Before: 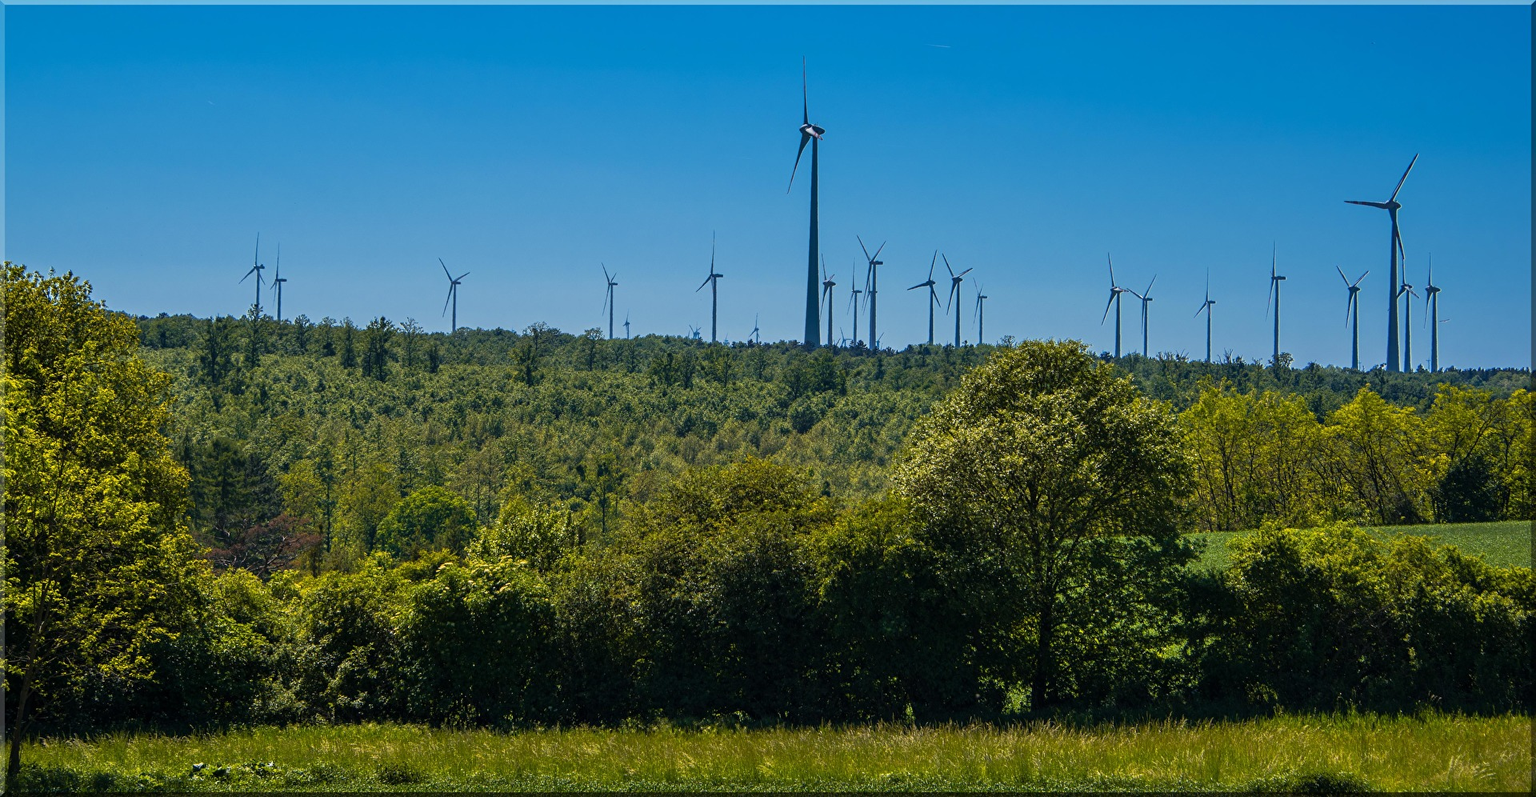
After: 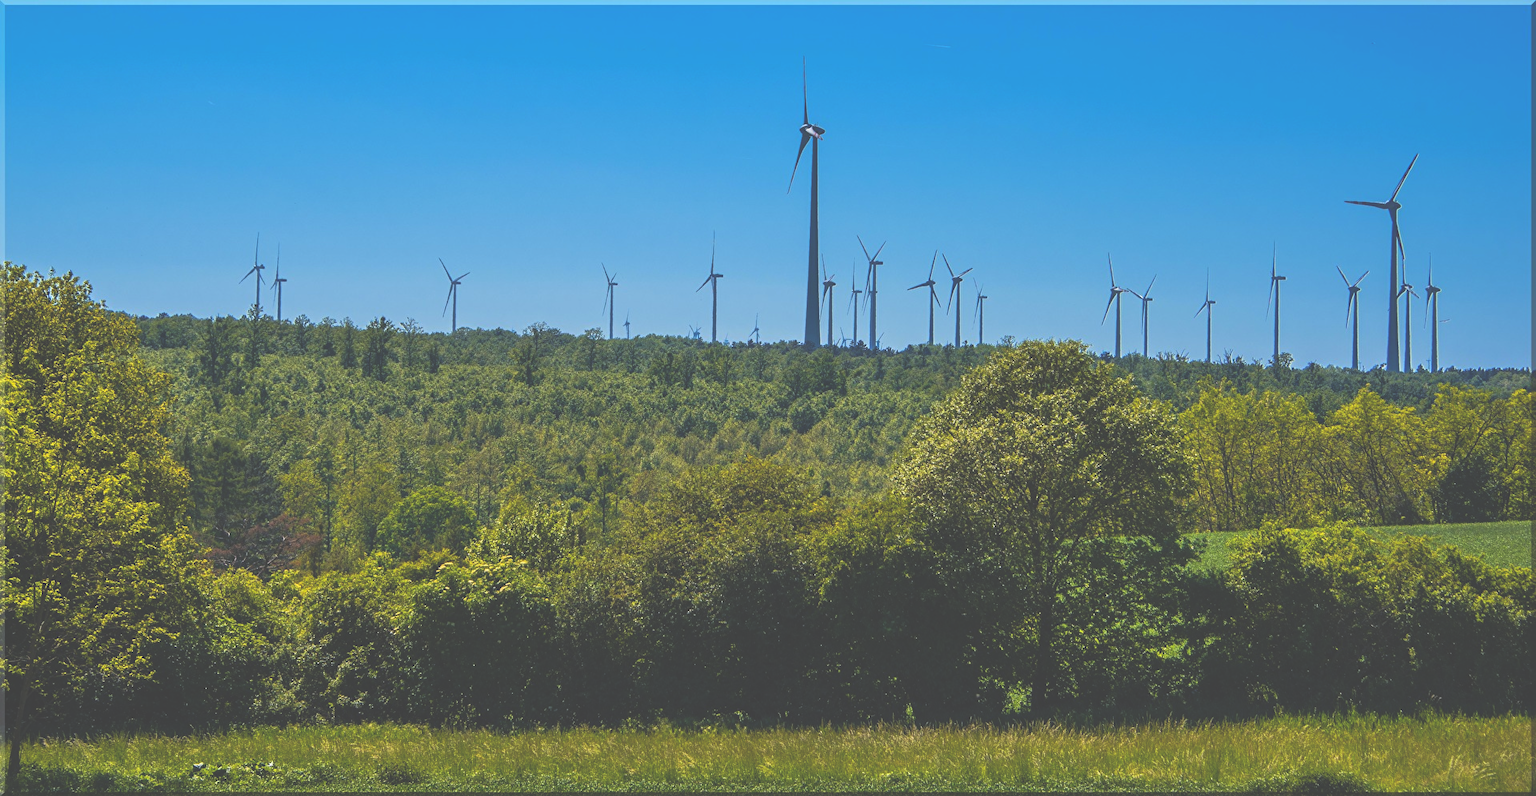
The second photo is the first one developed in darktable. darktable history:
exposure: black level correction -0.039, exposure 0.064 EV, compensate exposure bias true, compensate highlight preservation false
contrast brightness saturation: contrast 0.028, brightness 0.057, saturation 0.126
